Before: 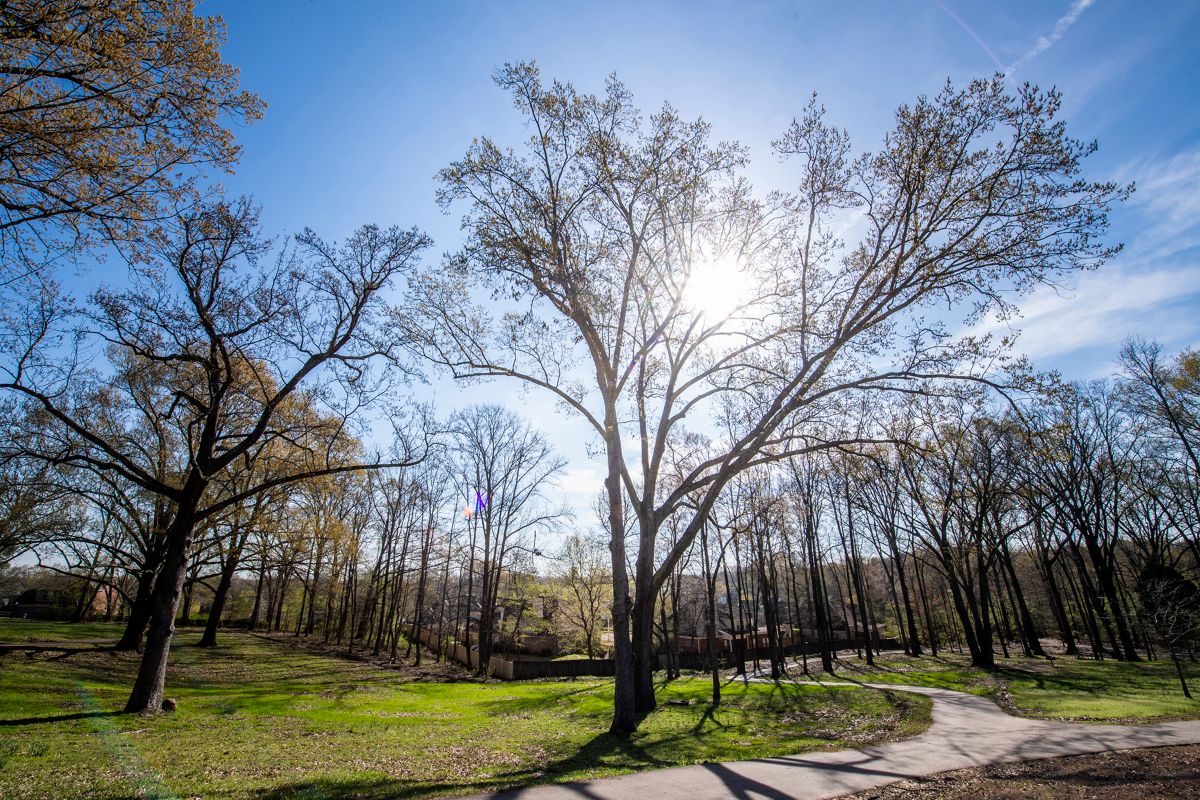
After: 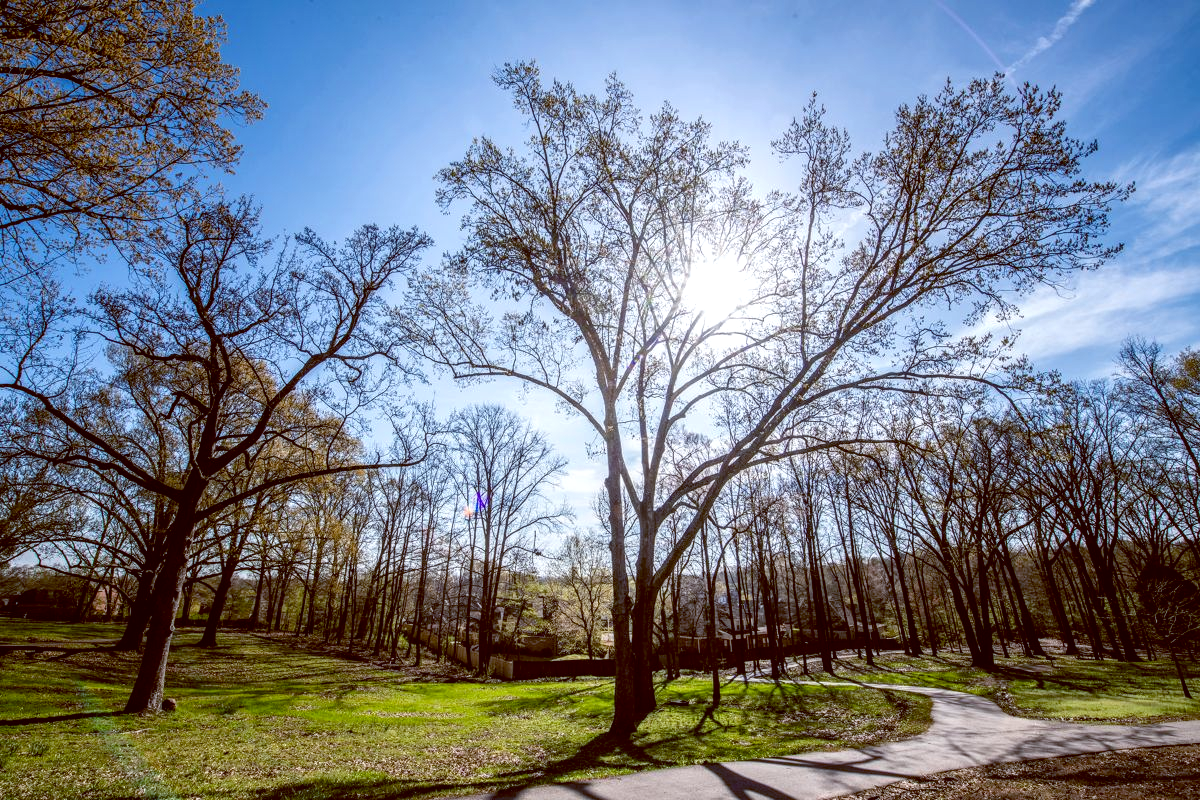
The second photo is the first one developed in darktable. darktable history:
local contrast: highlights 40%, shadows 60%, detail 136%, midtone range 0.514
color balance: lift [1, 1.015, 1.004, 0.985], gamma [1, 0.958, 0.971, 1.042], gain [1, 0.956, 0.977, 1.044]
